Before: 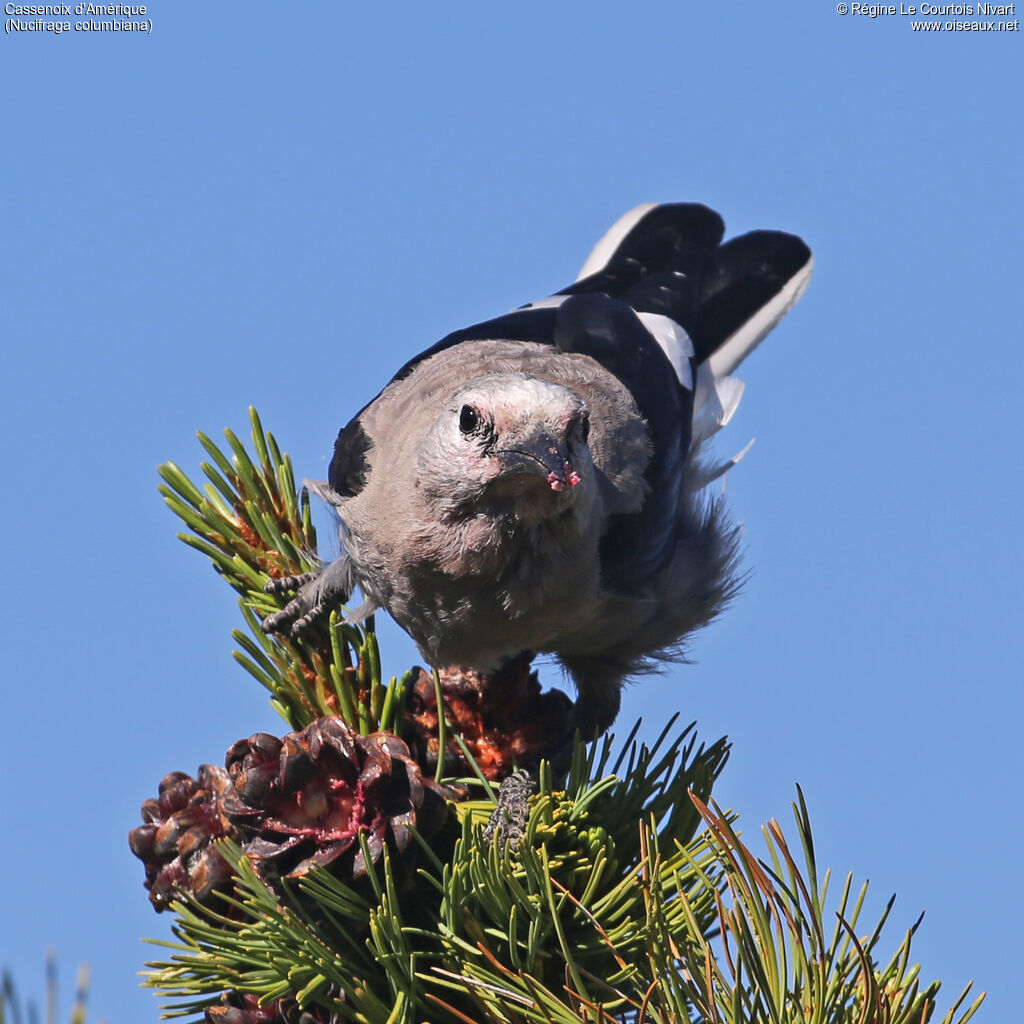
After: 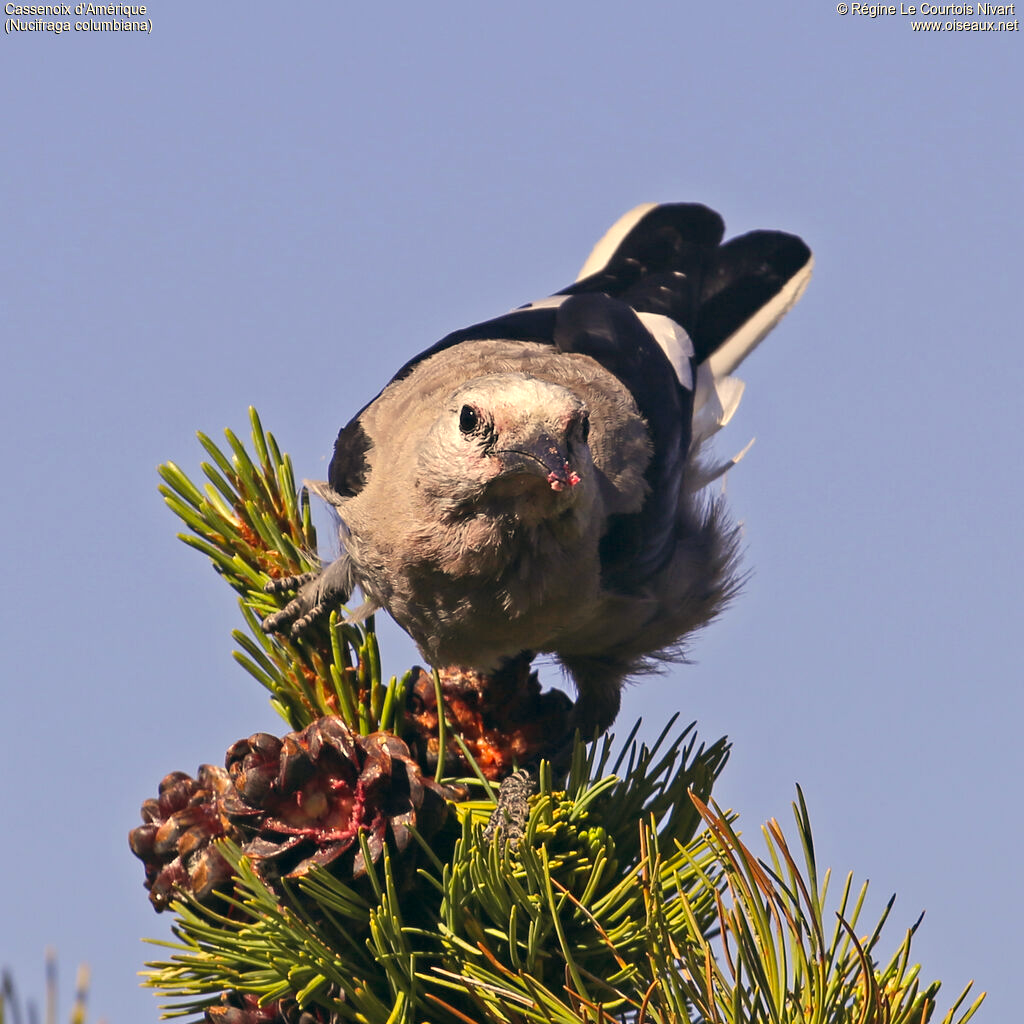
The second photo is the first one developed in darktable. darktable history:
color balance: lift [0.998, 0.998, 1.001, 1.002], gamma [0.995, 1.025, 0.992, 0.975], gain [0.995, 1.02, 0.997, 0.98]
color correction: highlights a* 2.72, highlights b* 22.8
exposure: black level correction 0, exposure 0.2 EV, compensate exposure bias true, compensate highlight preservation false
